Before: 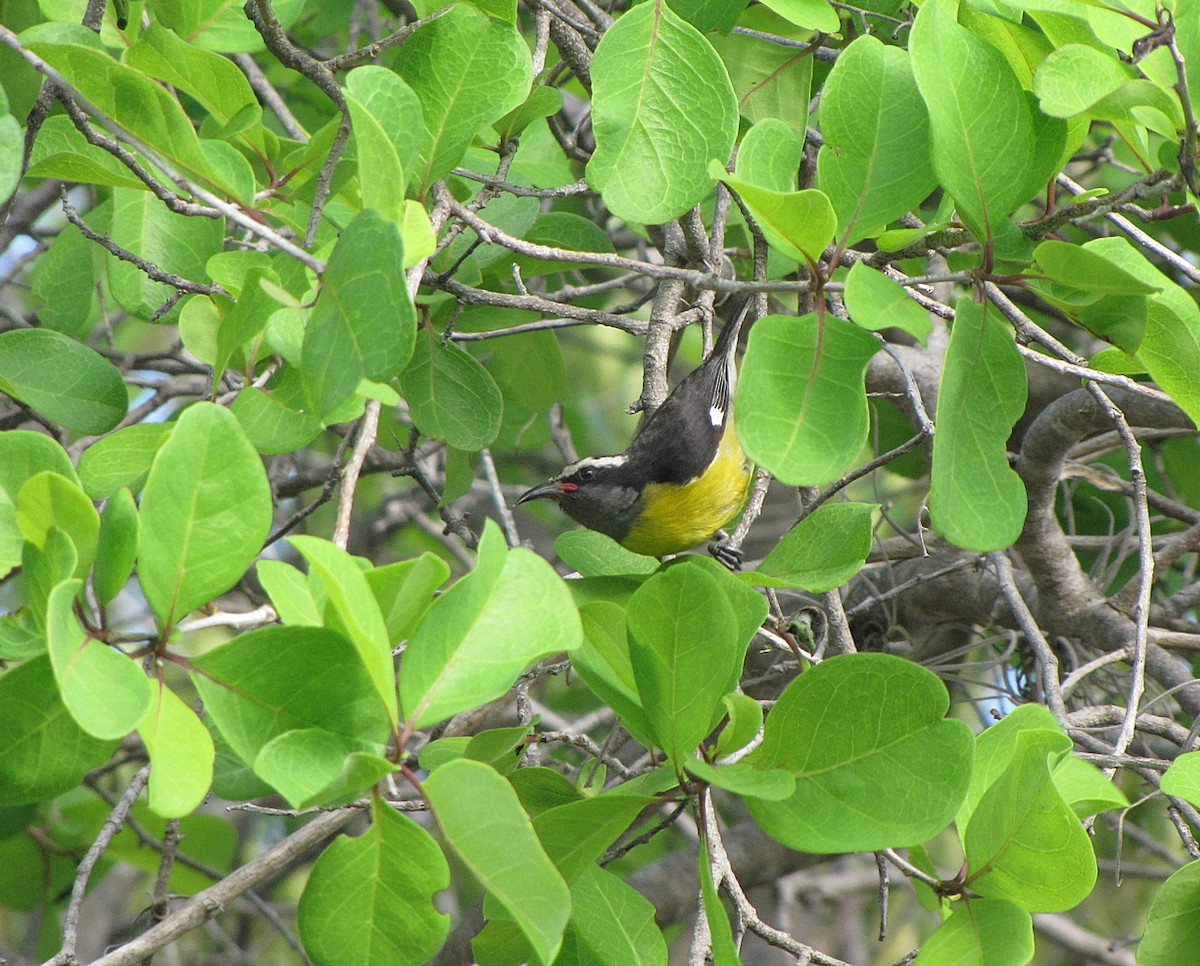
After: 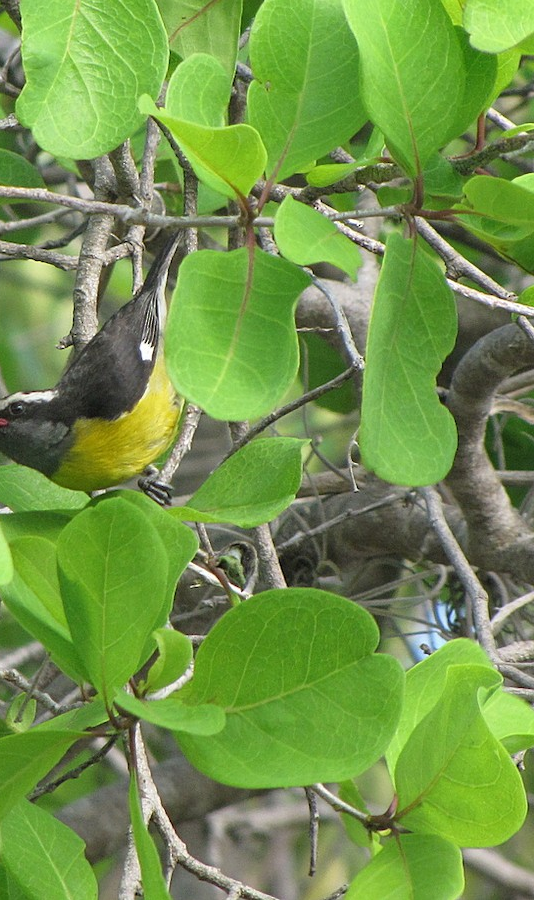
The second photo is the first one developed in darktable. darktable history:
crop: left 47.57%, top 6.825%, right 7.924%
